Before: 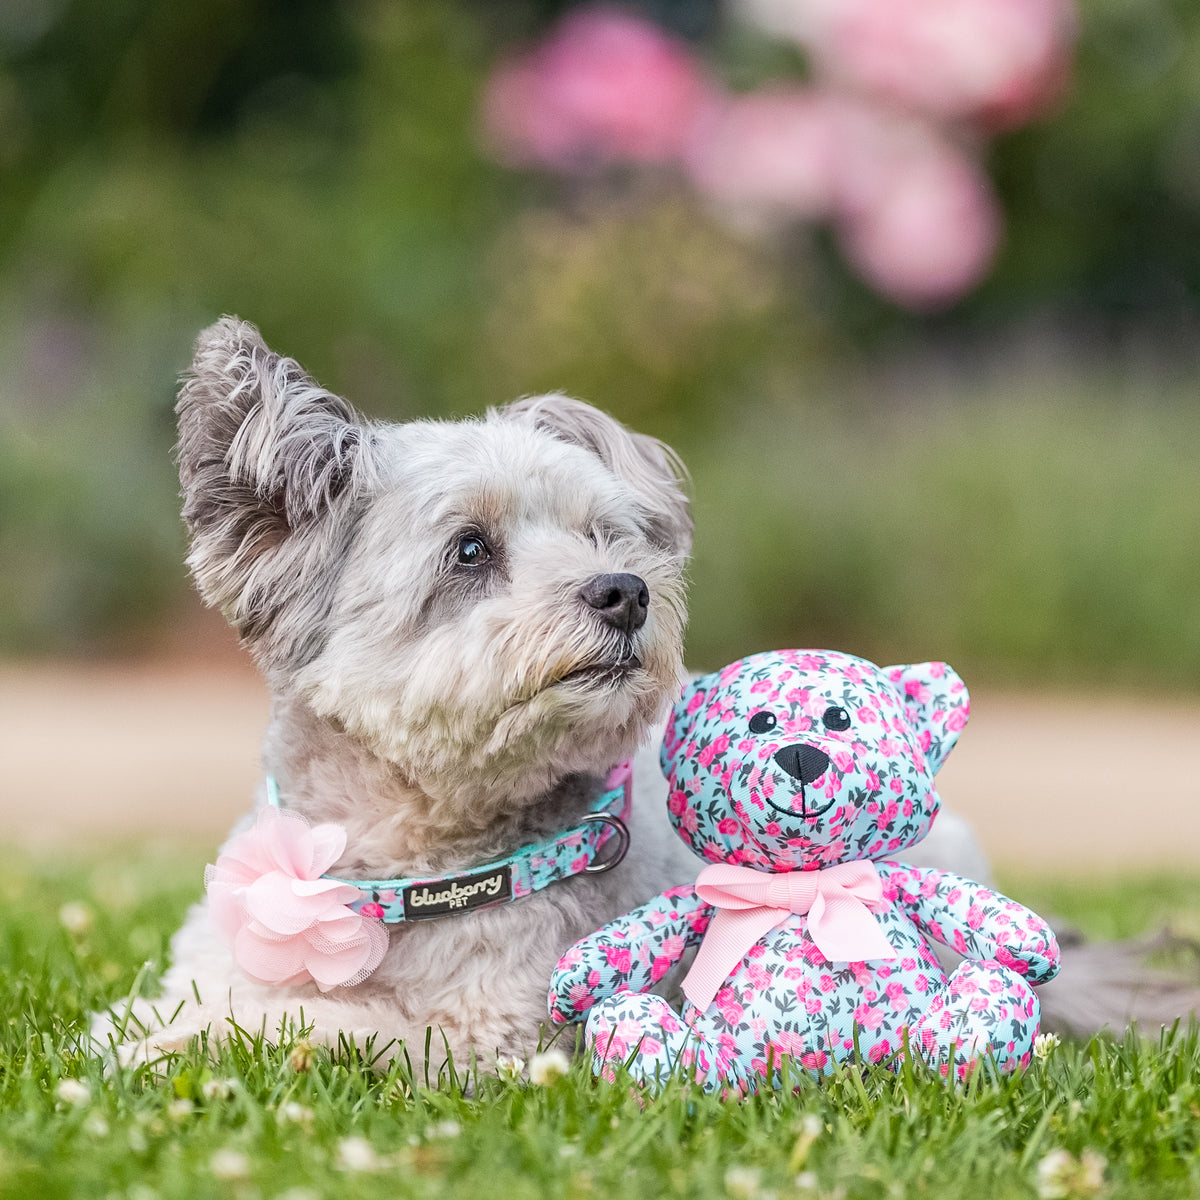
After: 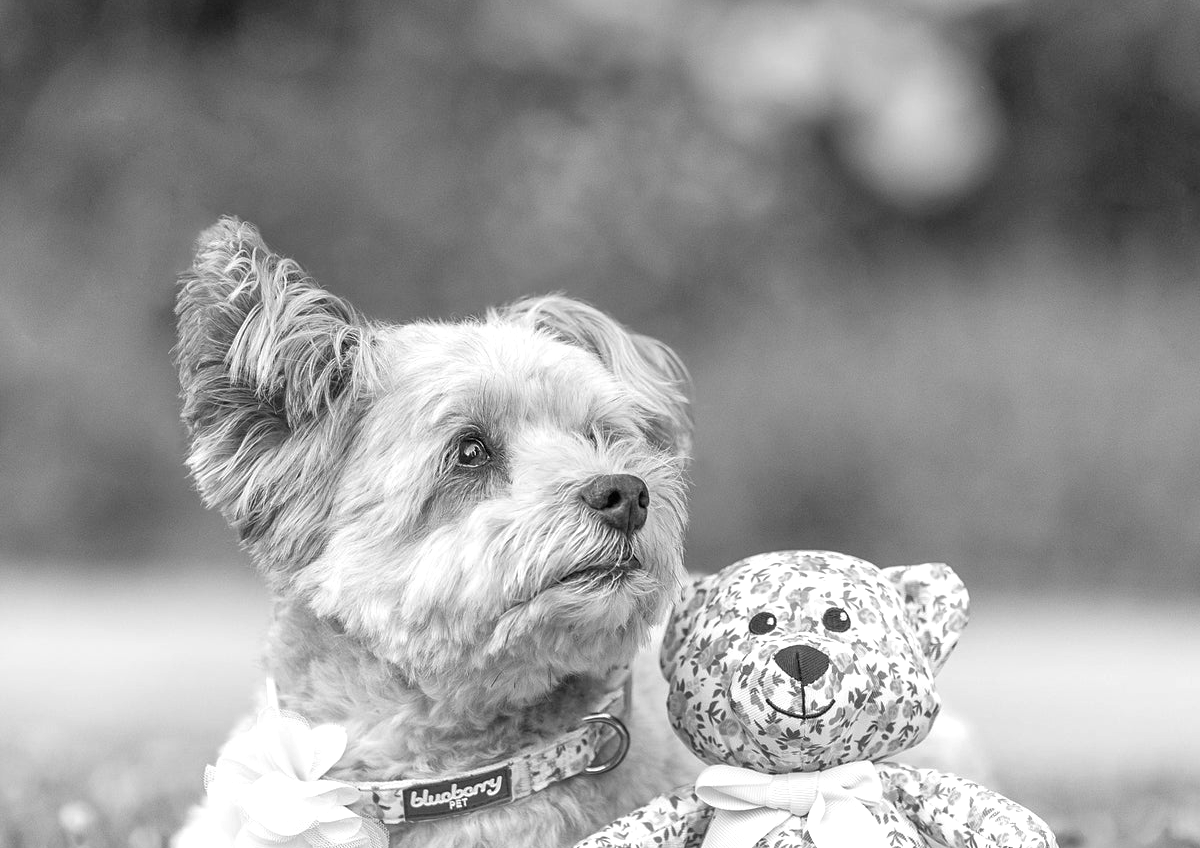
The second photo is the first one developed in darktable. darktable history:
exposure: black level correction 0, exposure 0.7 EV, compensate highlight preservation false
crop and rotate: top 8.293%, bottom 20.996%
contrast brightness saturation: saturation -1
tone equalizer: -8 EV 0.25 EV, -7 EV 0.417 EV, -6 EV 0.417 EV, -5 EV 0.25 EV, -3 EV -0.25 EV, -2 EV -0.417 EV, -1 EV -0.417 EV, +0 EV -0.25 EV, edges refinement/feathering 500, mask exposure compensation -1.57 EV, preserve details guided filter
graduated density: density 0.38 EV, hardness 21%, rotation -6.11°, saturation 32%
